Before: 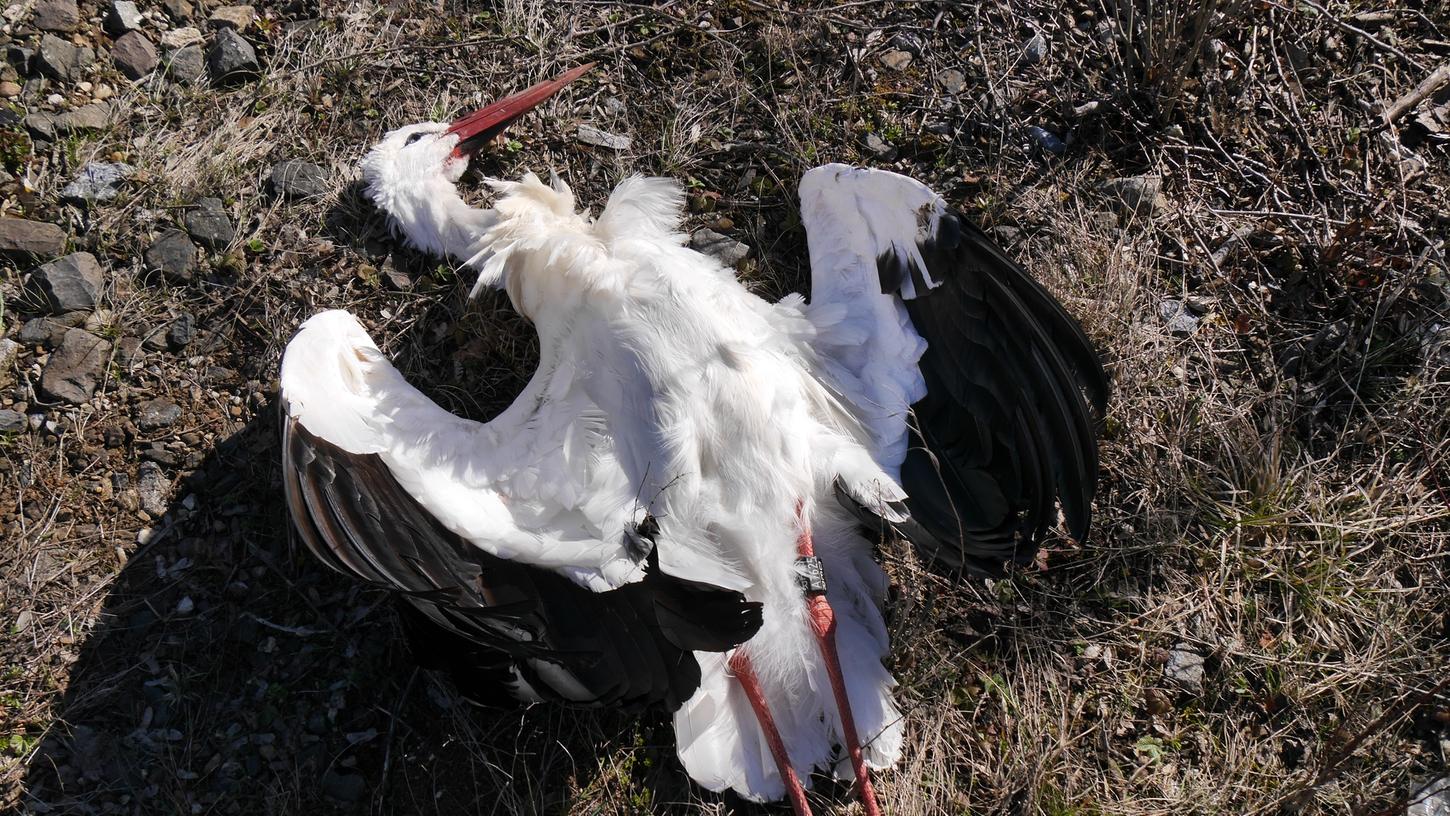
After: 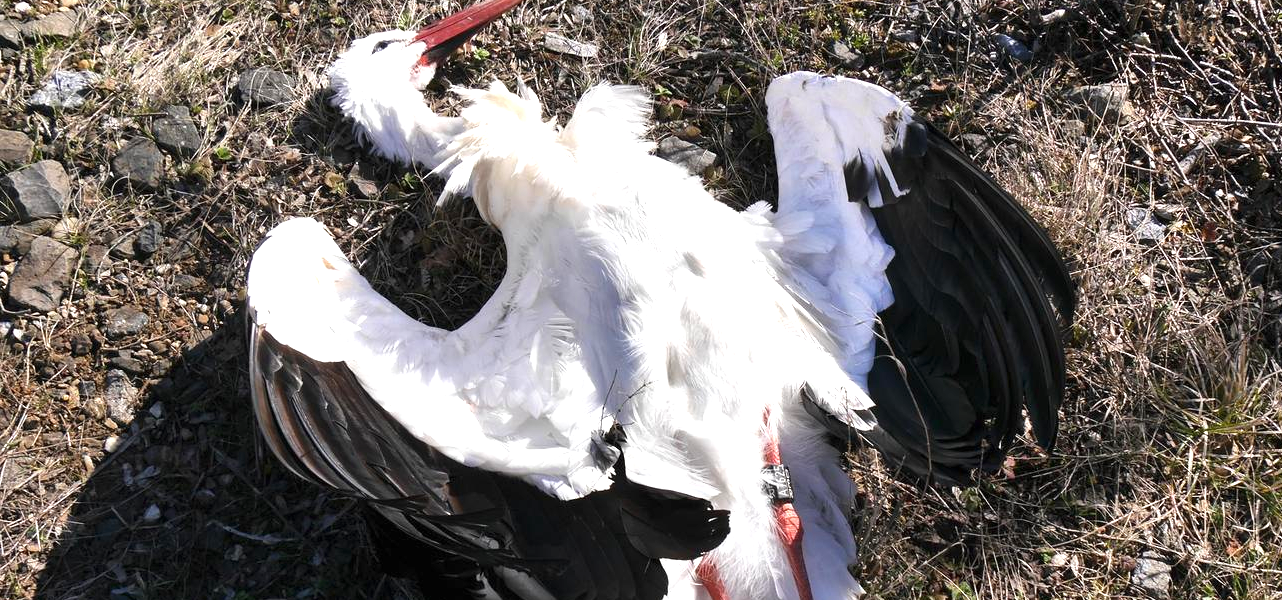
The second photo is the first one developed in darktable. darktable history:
exposure: black level correction 0, exposure 0.896 EV, compensate exposure bias true, compensate highlight preservation false
crop and rotate: left 2.289%, top 11.309%, right 9.286%, bottom 15.126%
